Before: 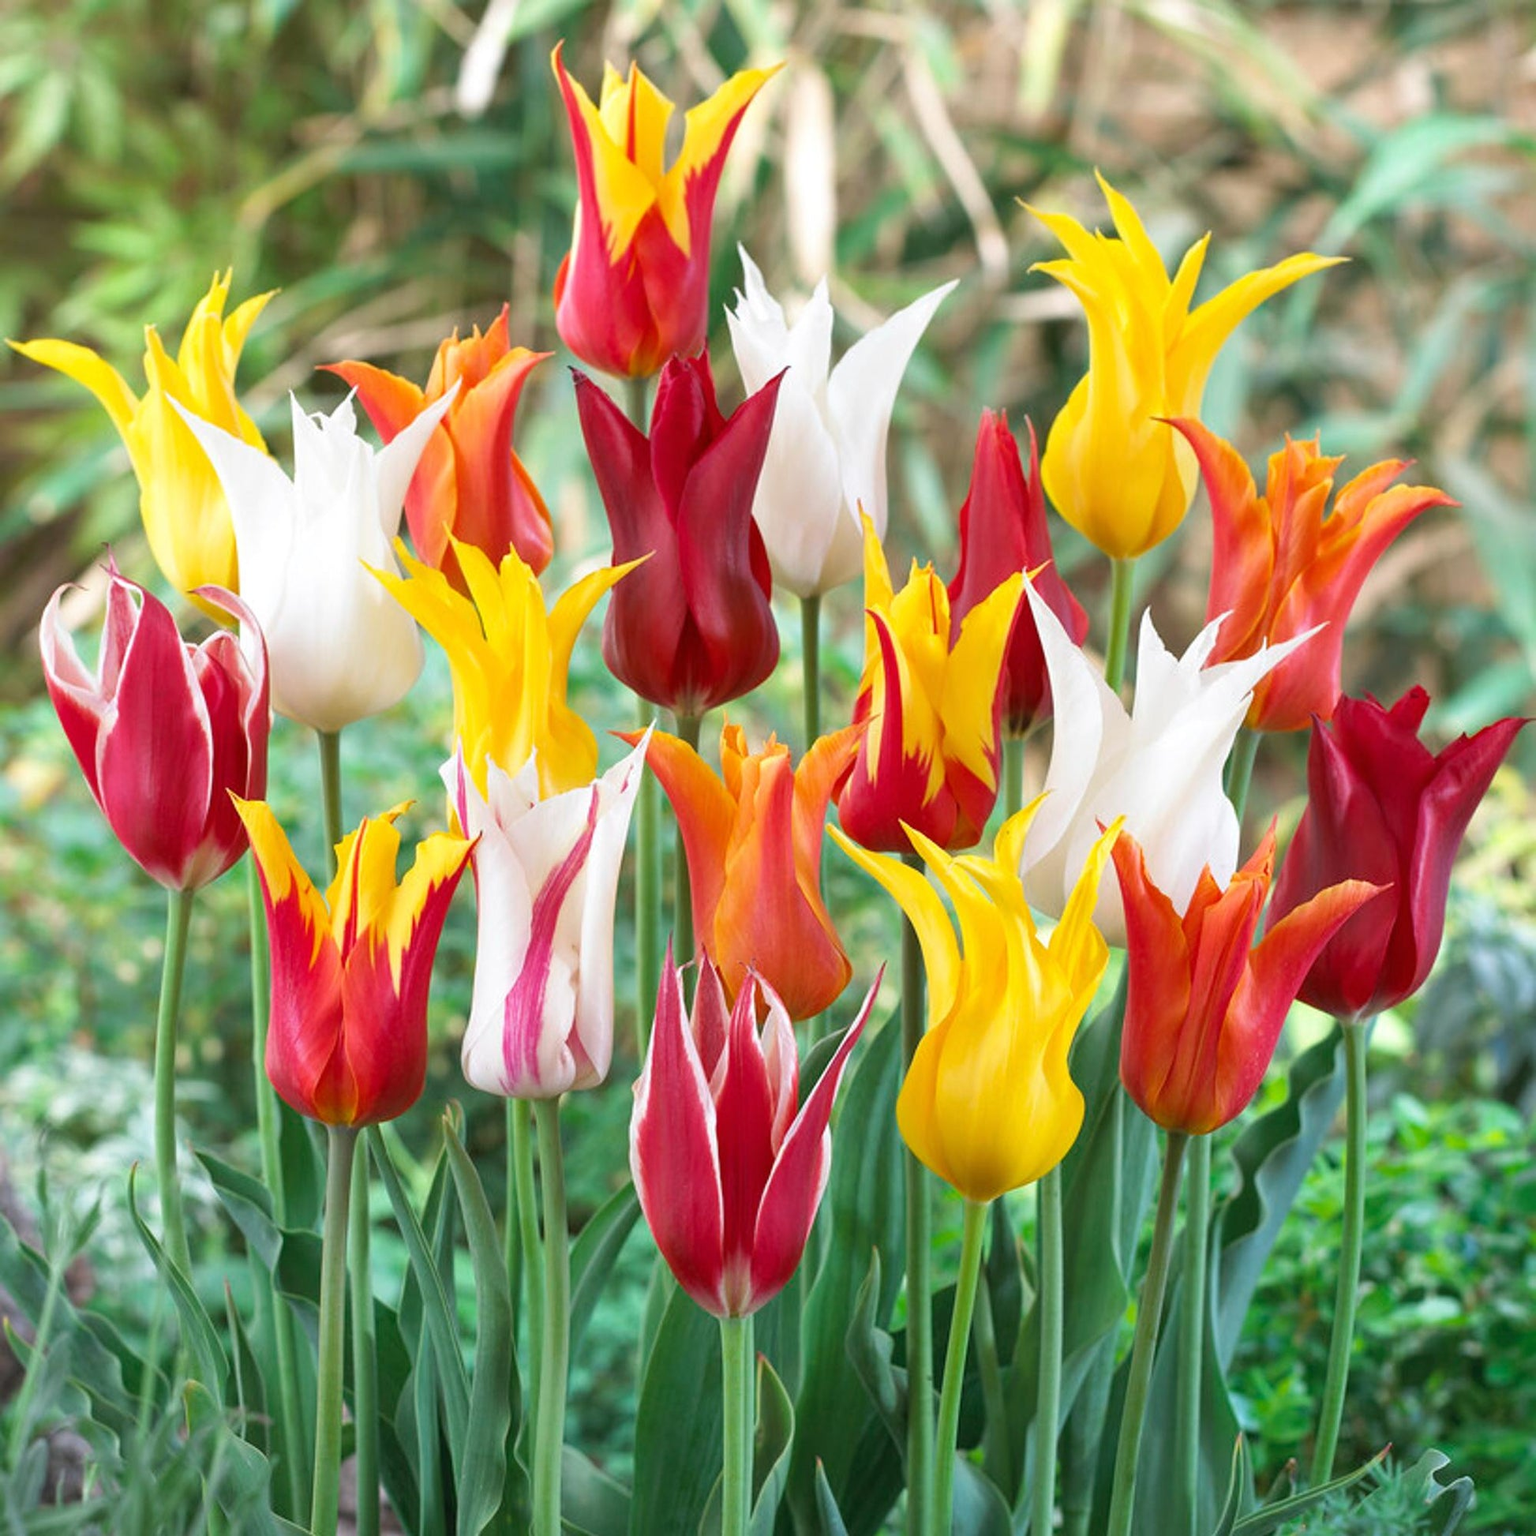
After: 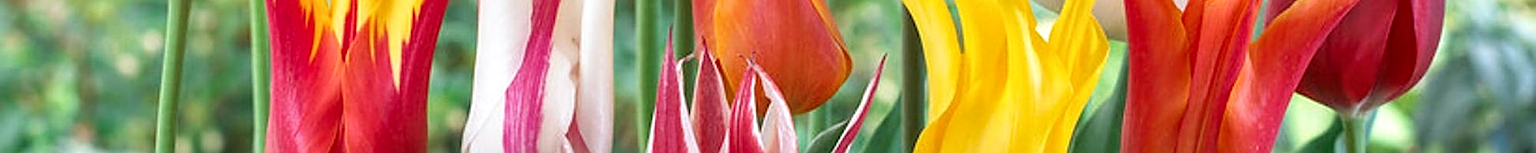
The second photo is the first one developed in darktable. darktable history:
local contrast: on, module defaults
sharpen: on, module defaults
crop and rotate: top 59.084%, bottom 30.916%
